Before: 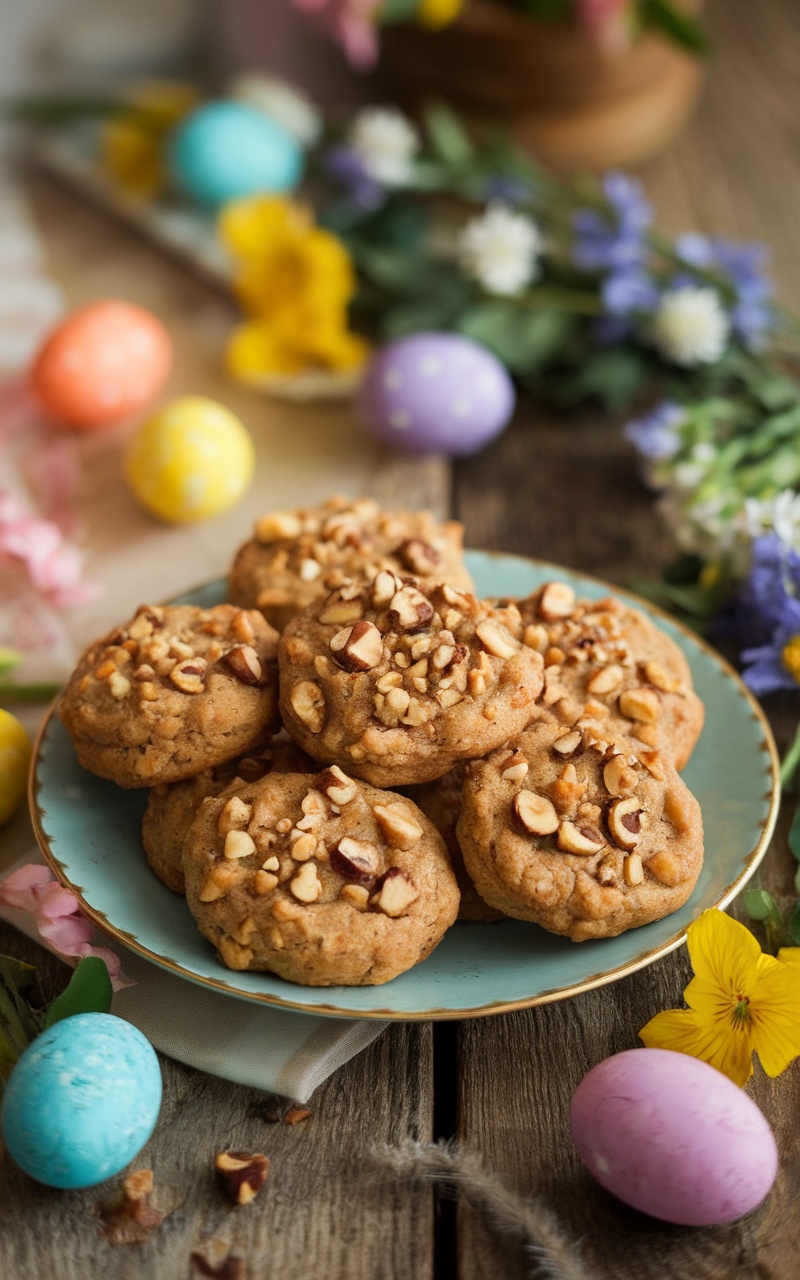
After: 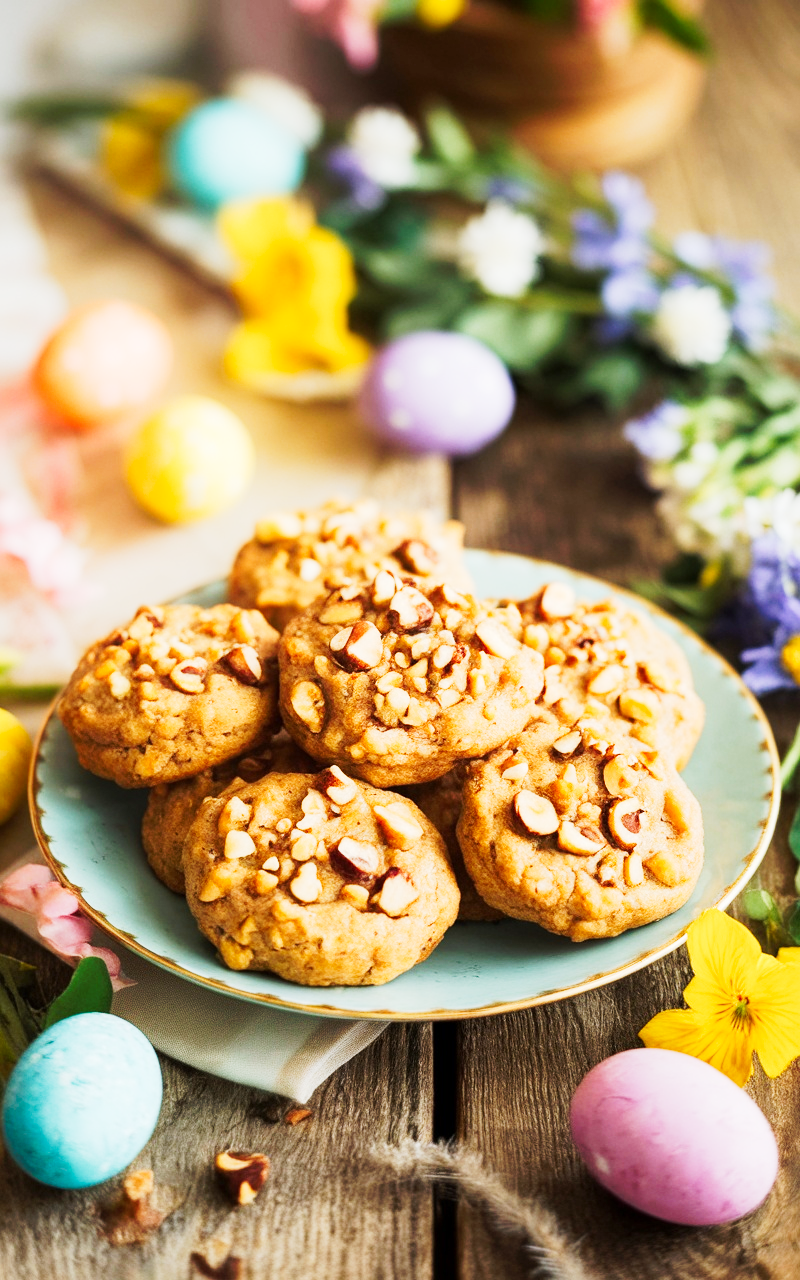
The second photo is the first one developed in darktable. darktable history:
tone curve: curves: ch0 [(0, 0) (0.003, 0.004) (0.011, 0.015) (0.025, 0.034) (0.044, 0.061) (0.069, 0.095) (0.1, 0.137) (0.136, 0.187) (0.177, 0.244) (0.224, 0.308) (0.277, 0.415) (0.335, 0.532) (0.399, 0.642) (0.468, 0.747) (0.543, 0.829) (0.623, 0.886) (0.709, 0.924) (0.801, 0.951) (0.898, 0.975) (1, 1)], preserve colors none
